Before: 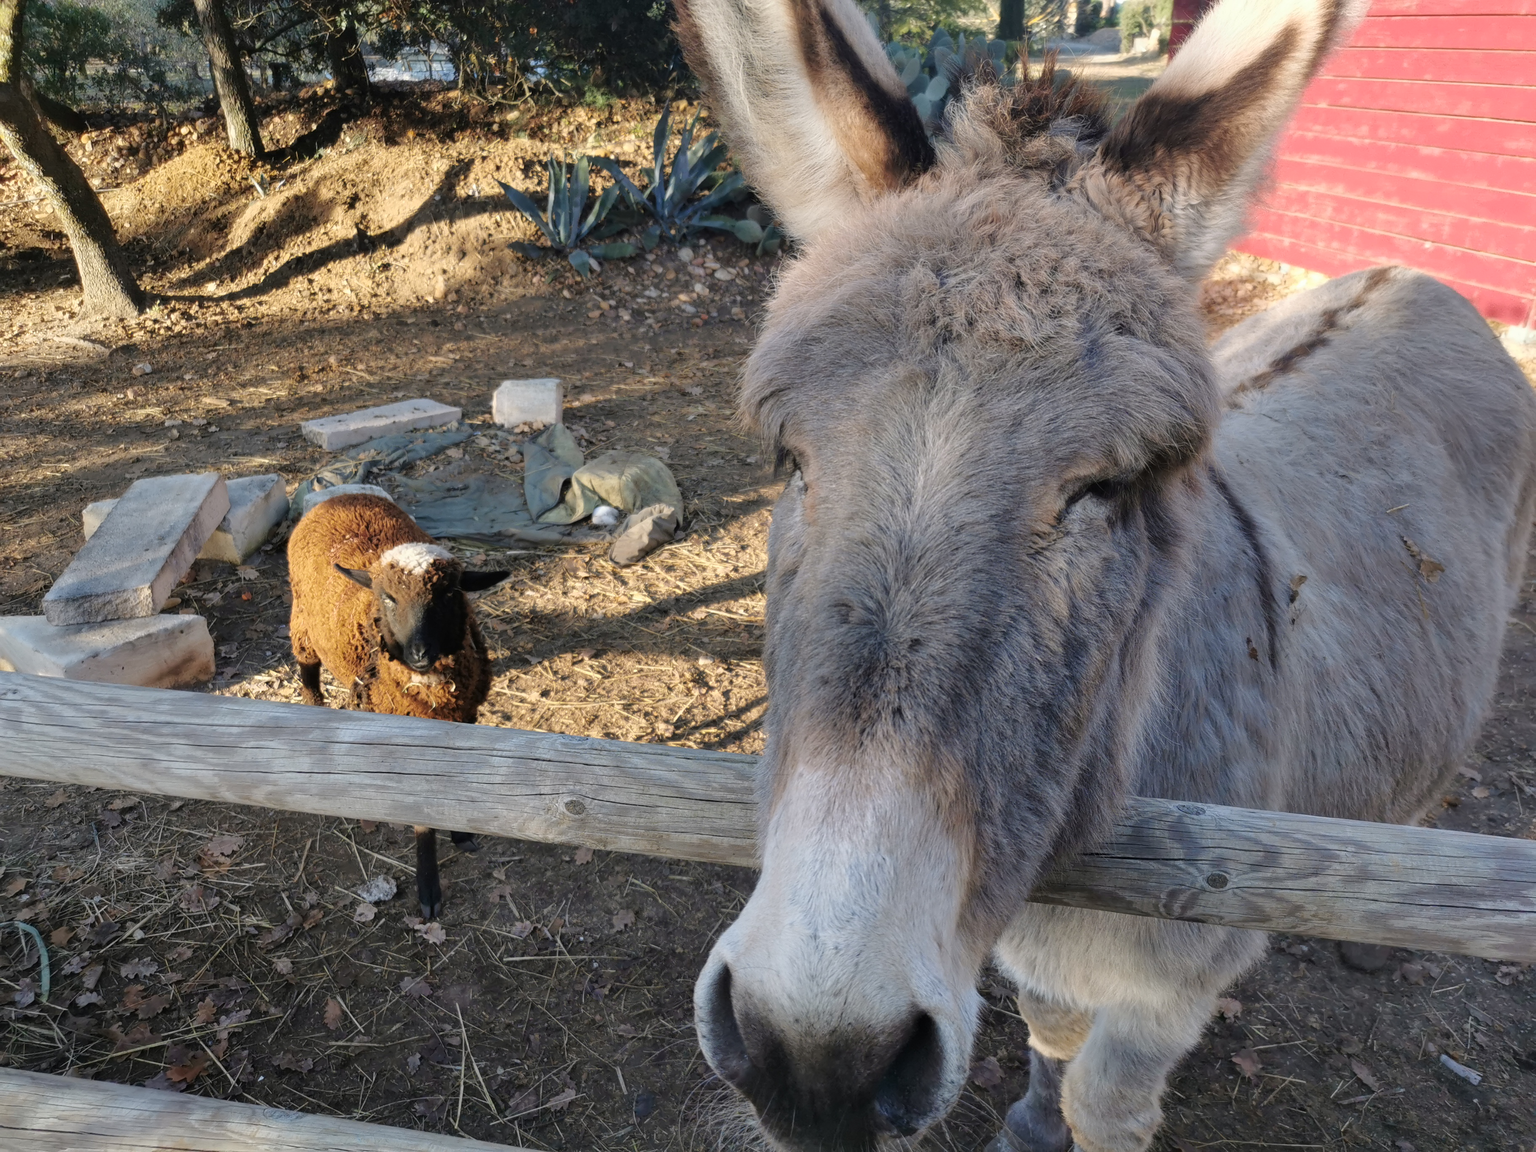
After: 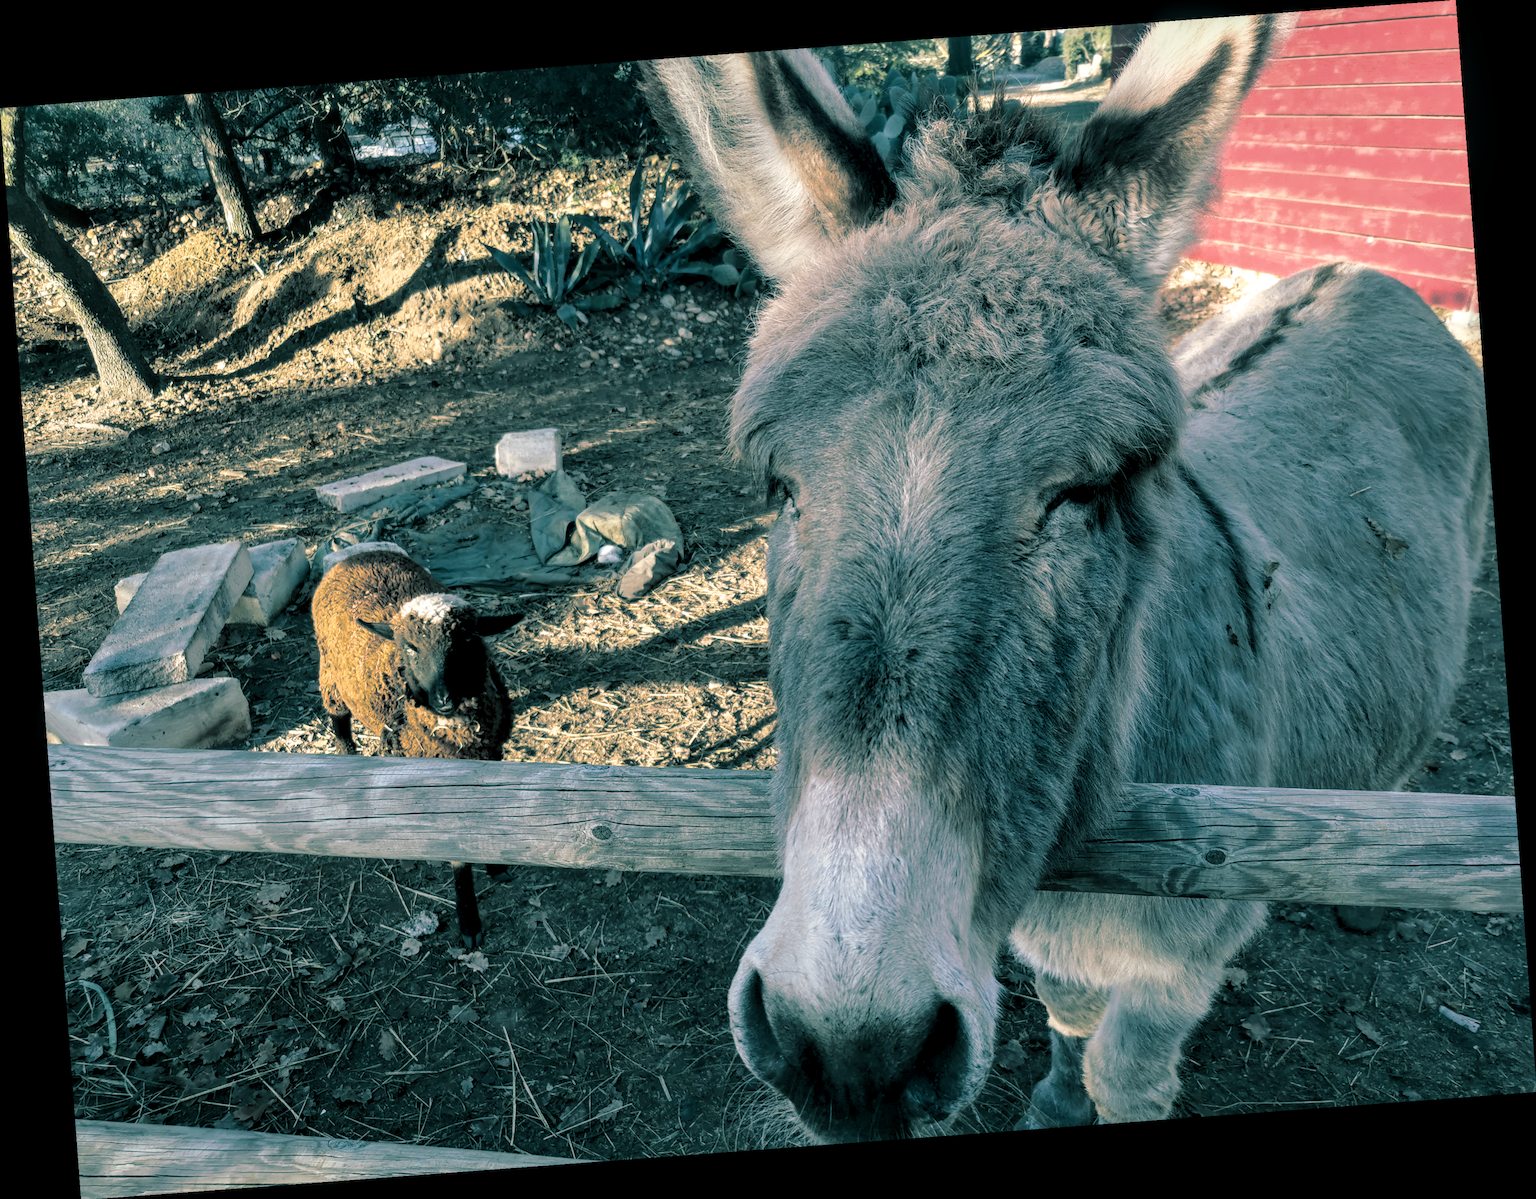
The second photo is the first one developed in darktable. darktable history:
rotate and perspective: rotation -4.25°, automatic cropping off
local contrast: detail 150%
contrast brightness saturation: brightness -0.09
split-toning: shadows › hue 186.43°, highlights › hue 49.29°, compress 30.29%
